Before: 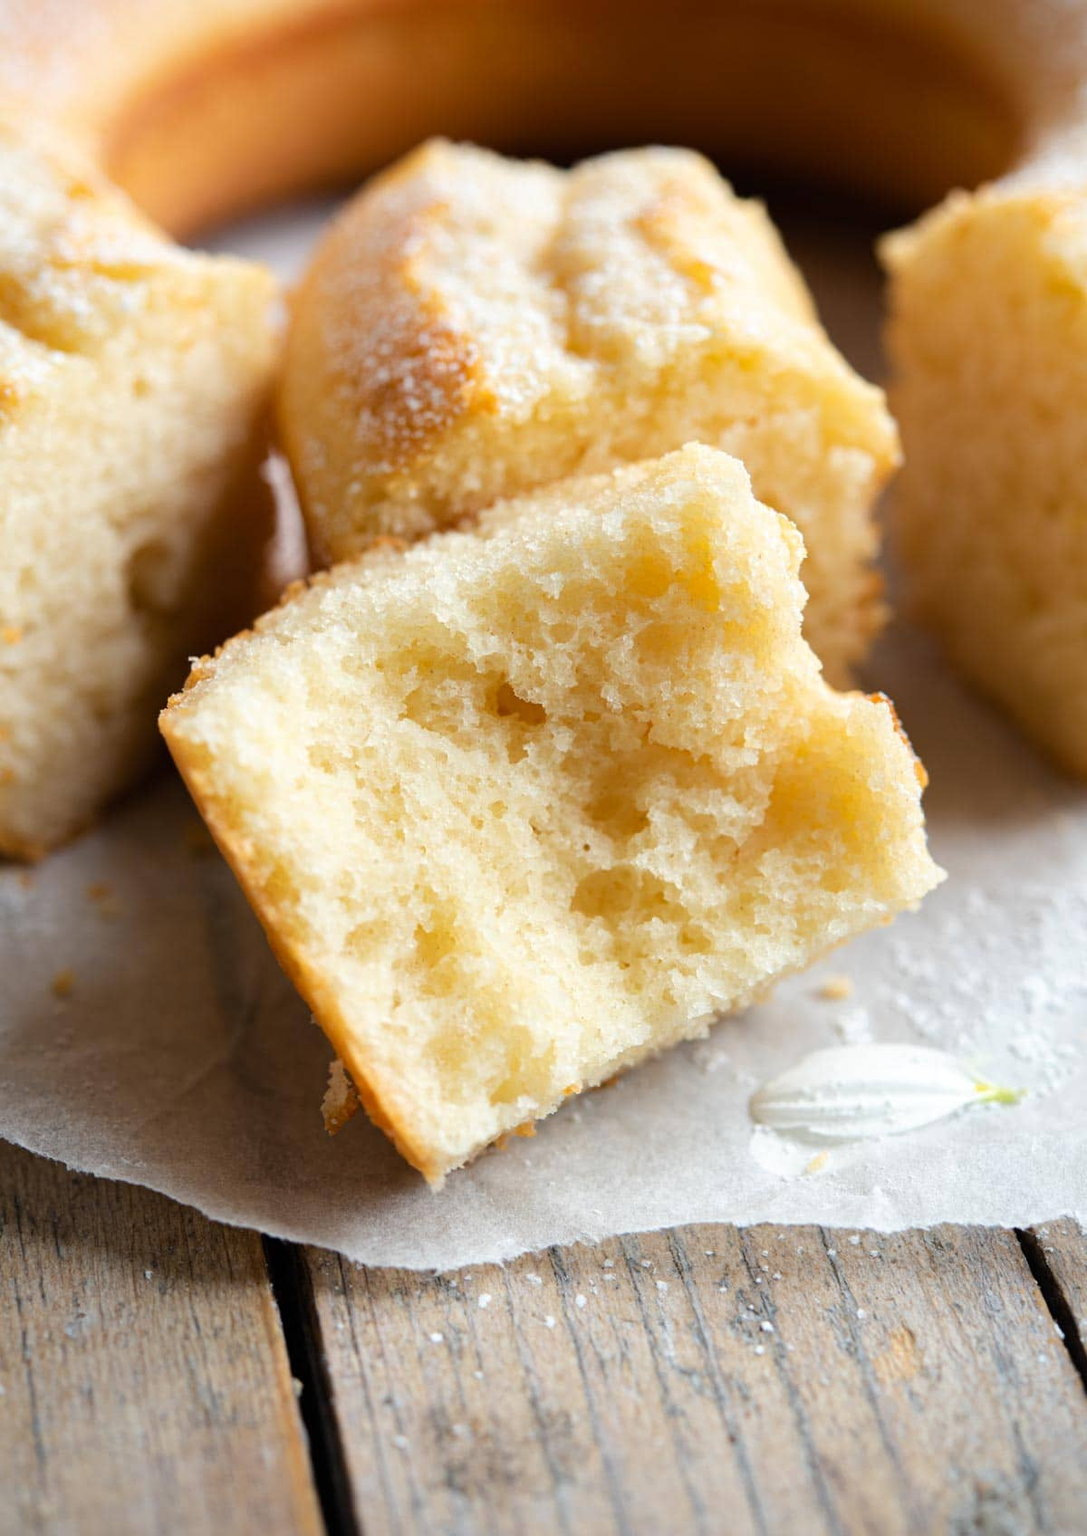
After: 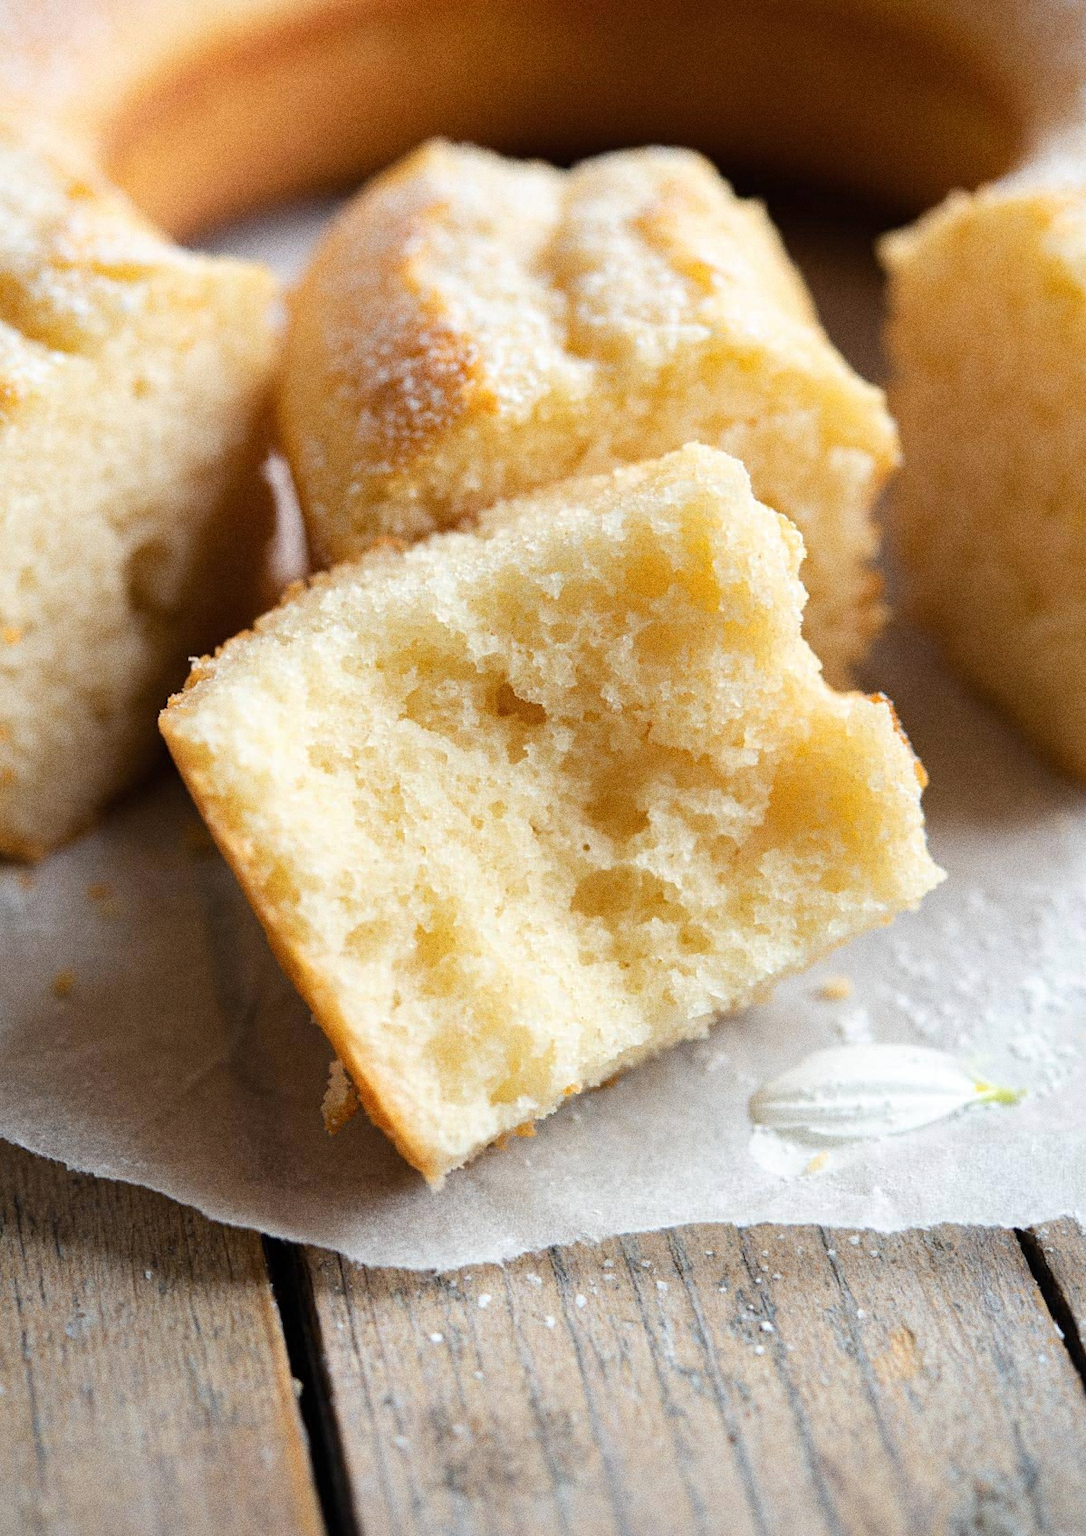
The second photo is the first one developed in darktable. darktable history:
grain: coarseness 0.09 ISO, strength 40%
contrast brightness saturation: saturation -0.05
